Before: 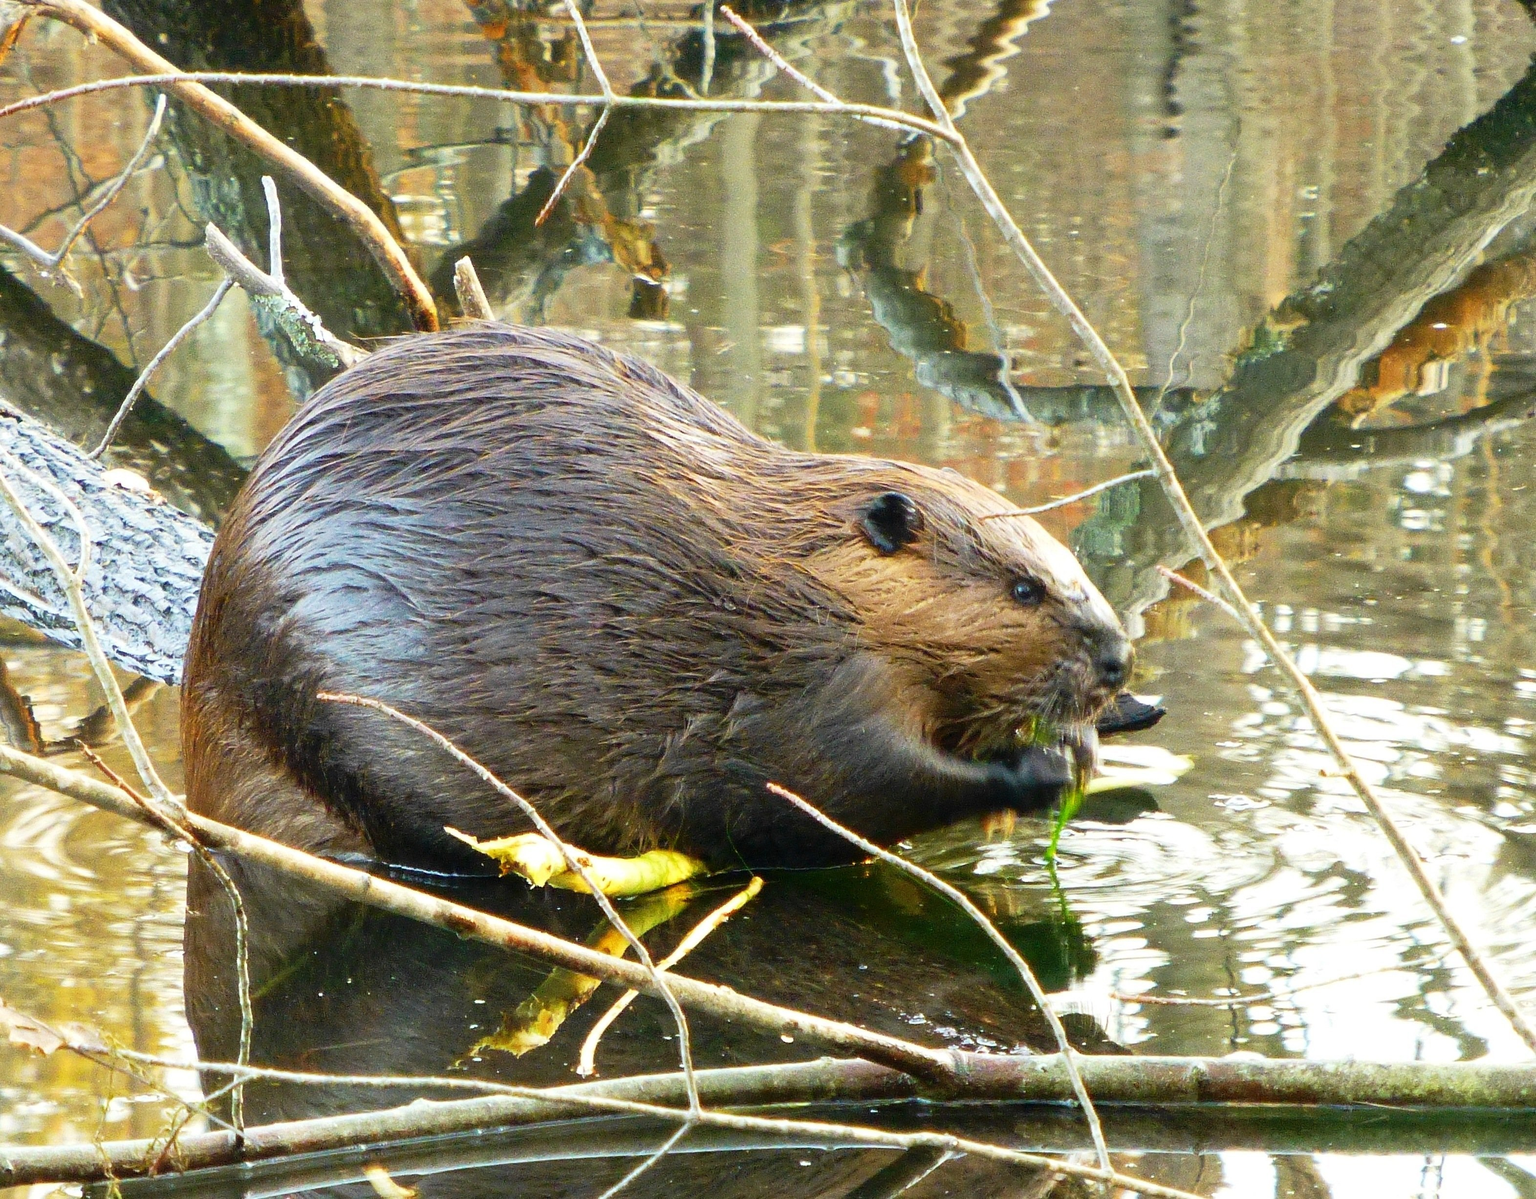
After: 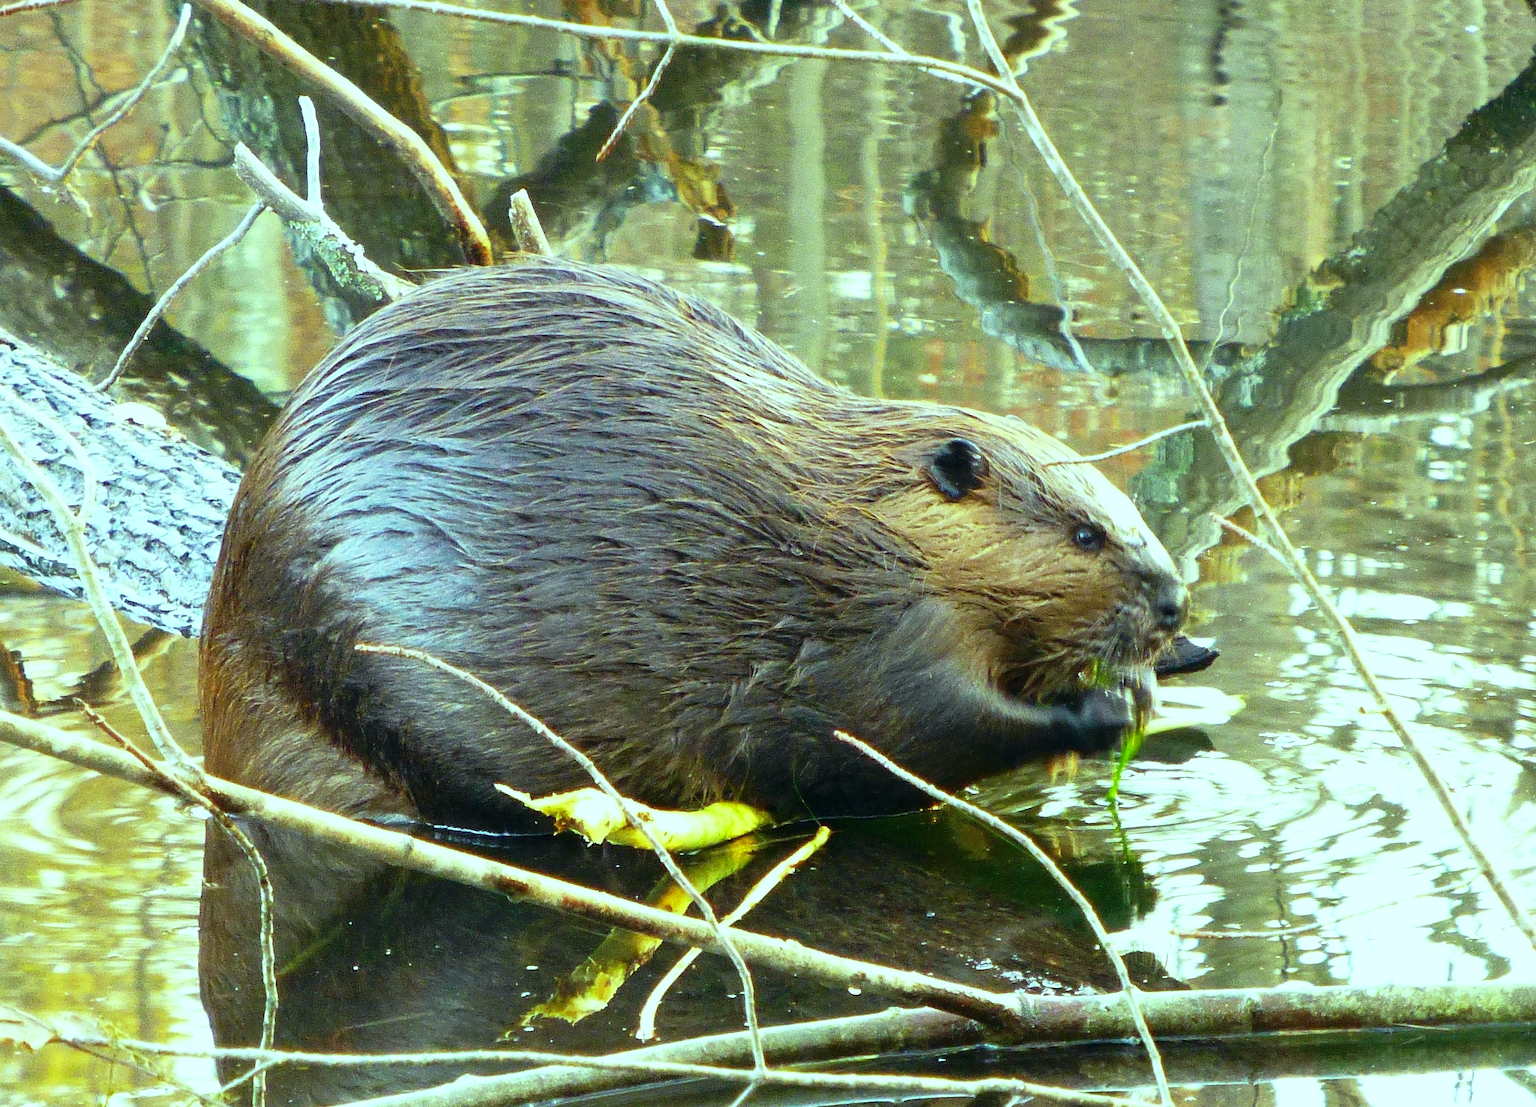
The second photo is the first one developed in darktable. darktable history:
rotate and perspective: rotation -0.013°, lens shift (vertical) -0.027, lens shift (horizontal) 0.178, crop left 0.016, crop right 0.989, crop top 0.082, crop bottom 0.918
color correction: highlights b* 3
color balance: mode lift, gamma, gain (sRGB), lift [0.997, 0.979, 1.021, 1.011], gamma [1, 1.084, 0.916, 0.998], gain [1, 0.87, 1.13, 1.101], contrast 4.55%, contrast fulcrum 38.24%, output saturation 104.09%
